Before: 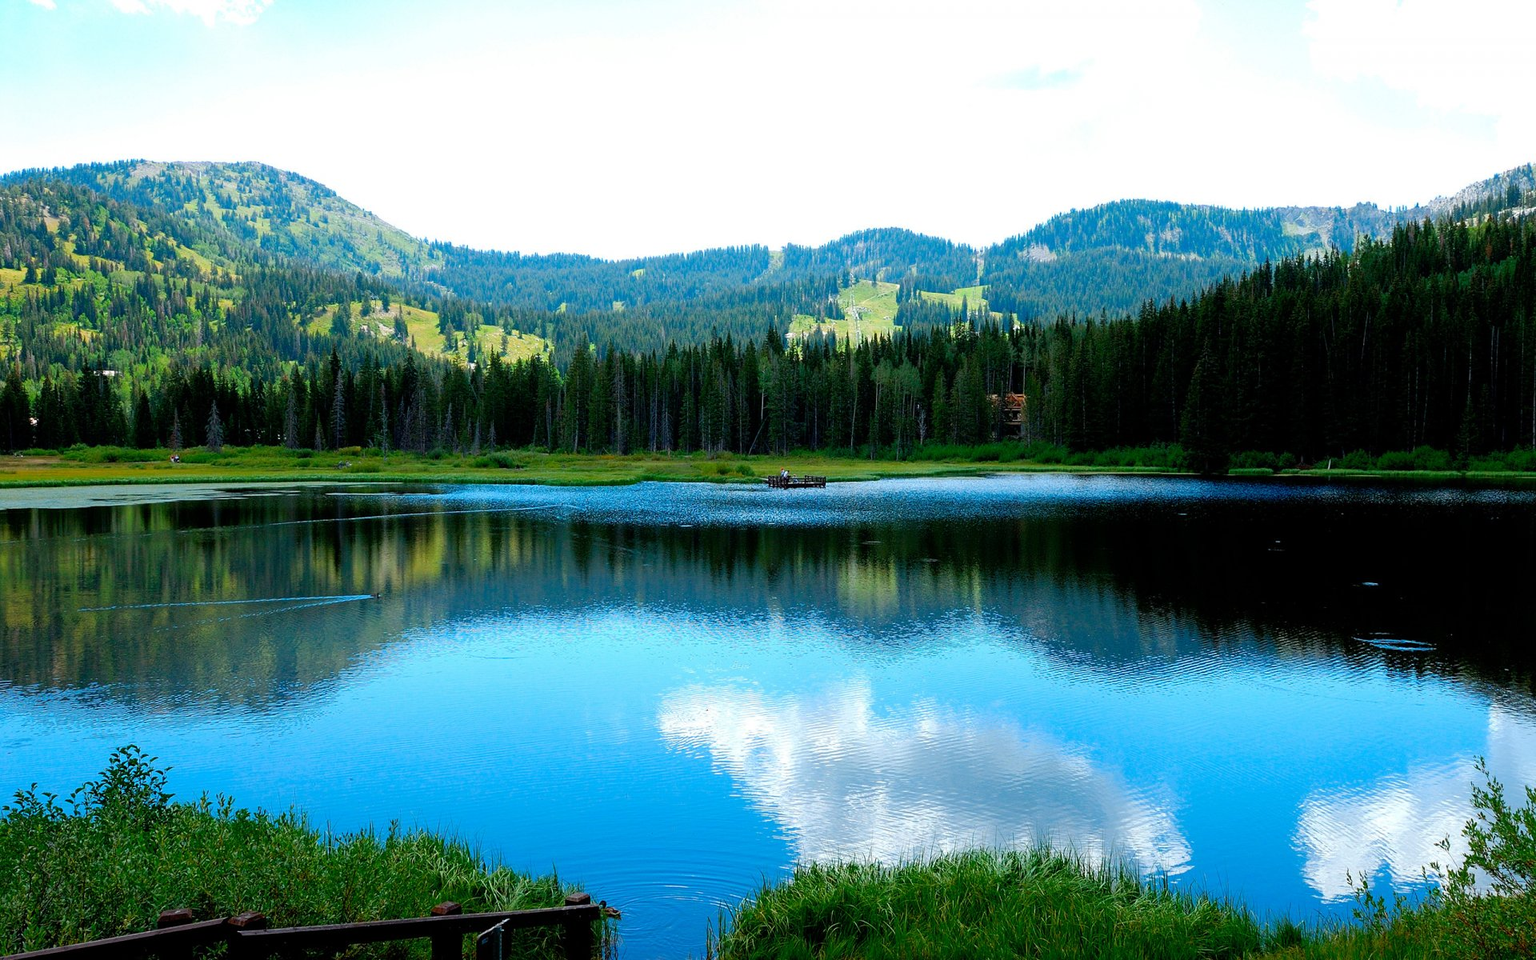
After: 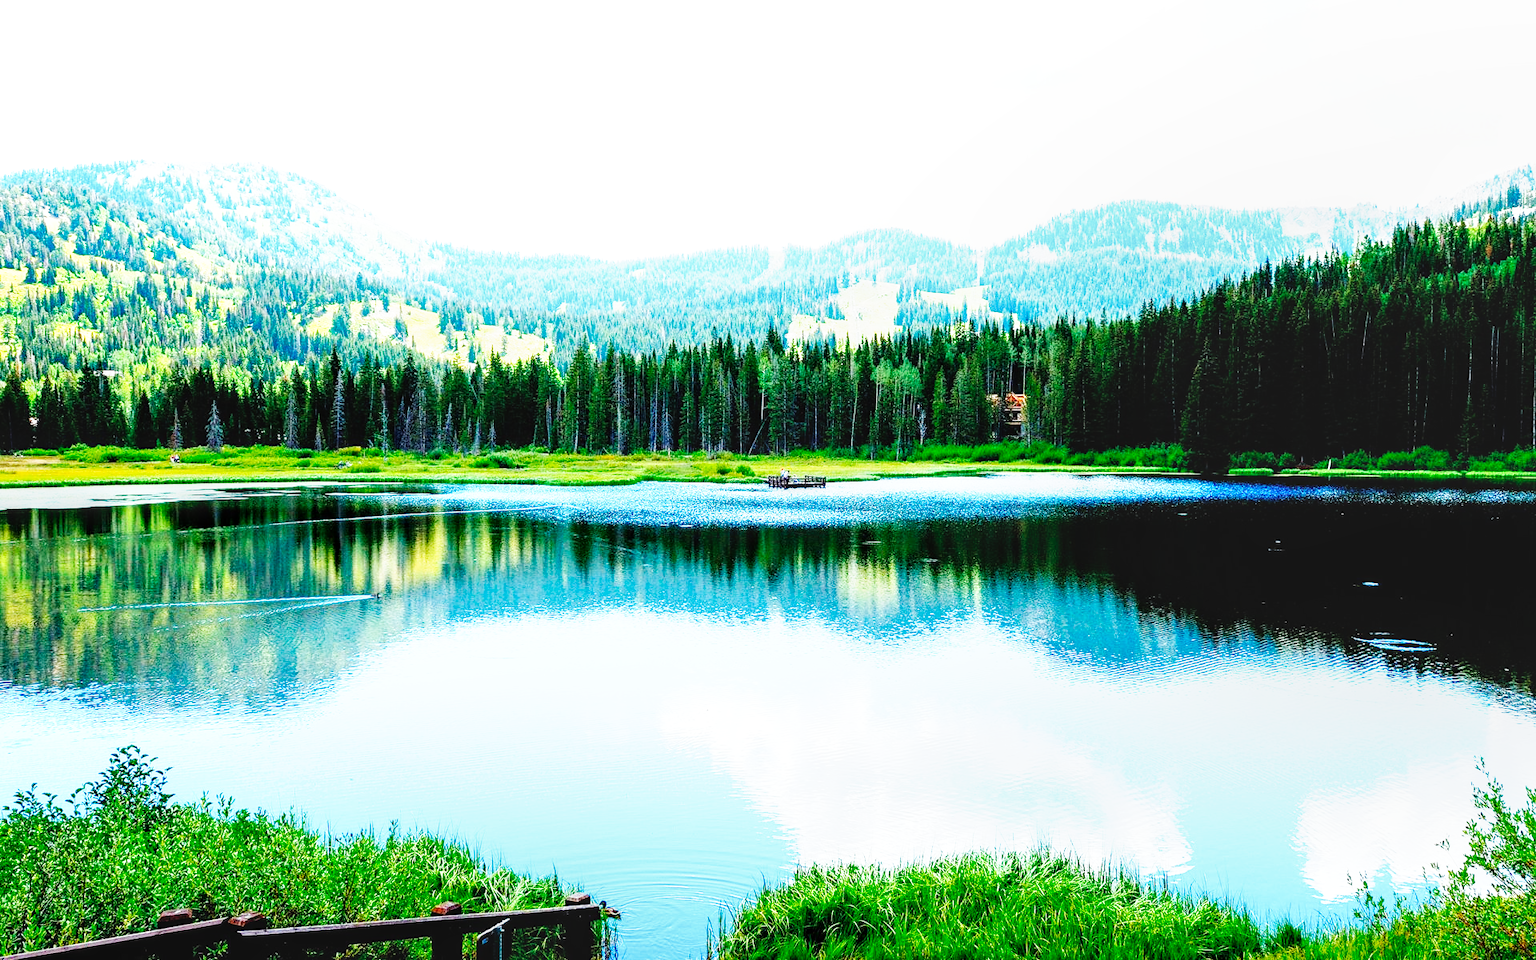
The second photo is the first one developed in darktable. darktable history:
exposure: black level correction 0, exposure 1.2 EV, compensate exposure bias true, compensate highlight preservation false
base curve: curves: ch0 [(0, 0) (0.007, 0.004) (0.027, 0.03) (0.046, 0.07) (0.207, 0.54) (0.442, 0.872) (0.673, 0.972) (1, 1)], preserve colors none
local contrast: on, module defaults
